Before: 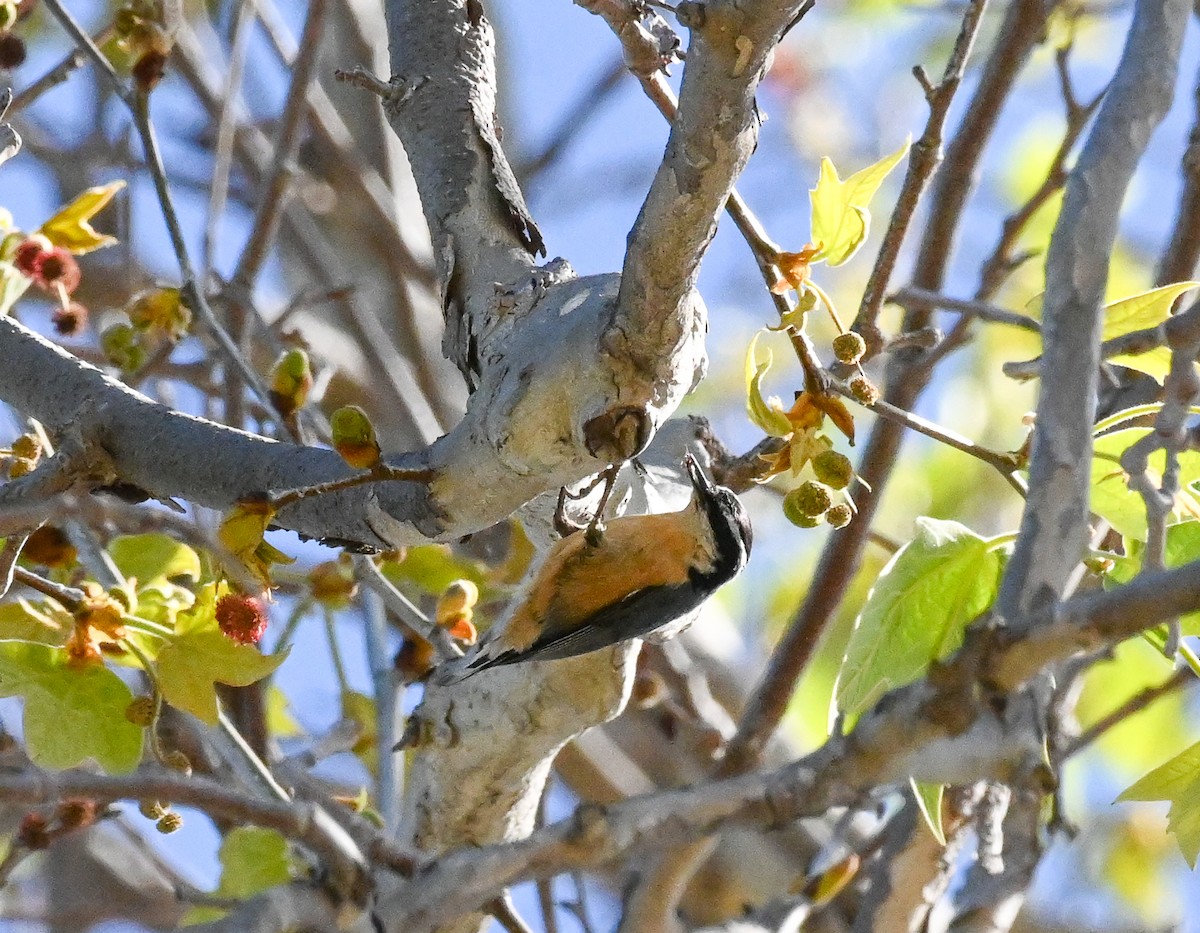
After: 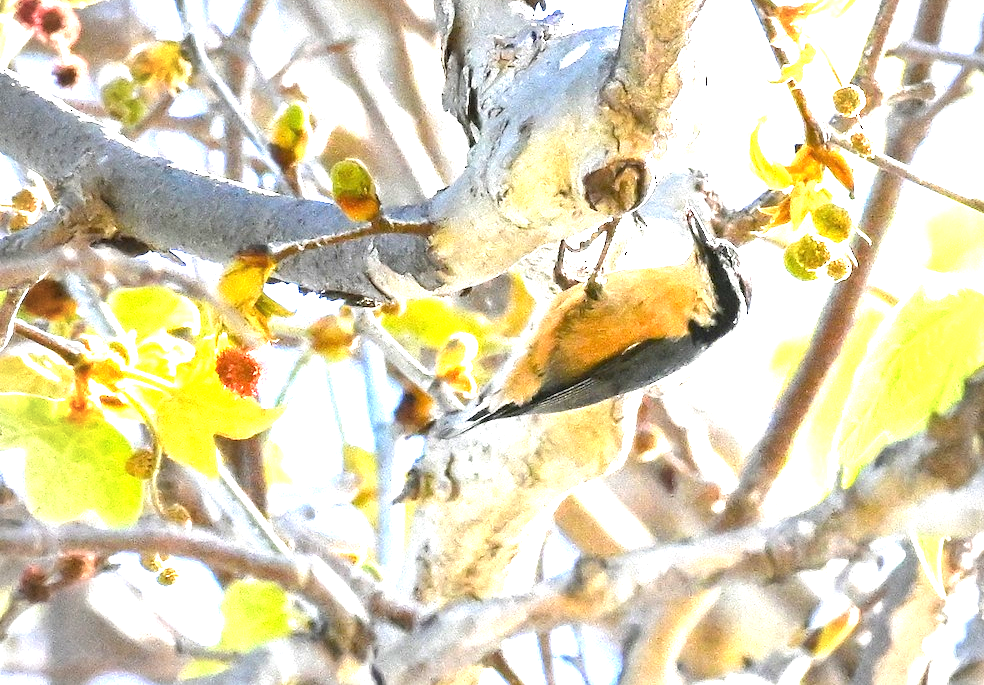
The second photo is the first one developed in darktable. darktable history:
vignetting: fall-off radius 60.92%
crop: top 26.531%, right 17.959%
exposure: black level correction 0, exposure 2.138 EV, compensate exposure bias true, compensate highlight preservation false
